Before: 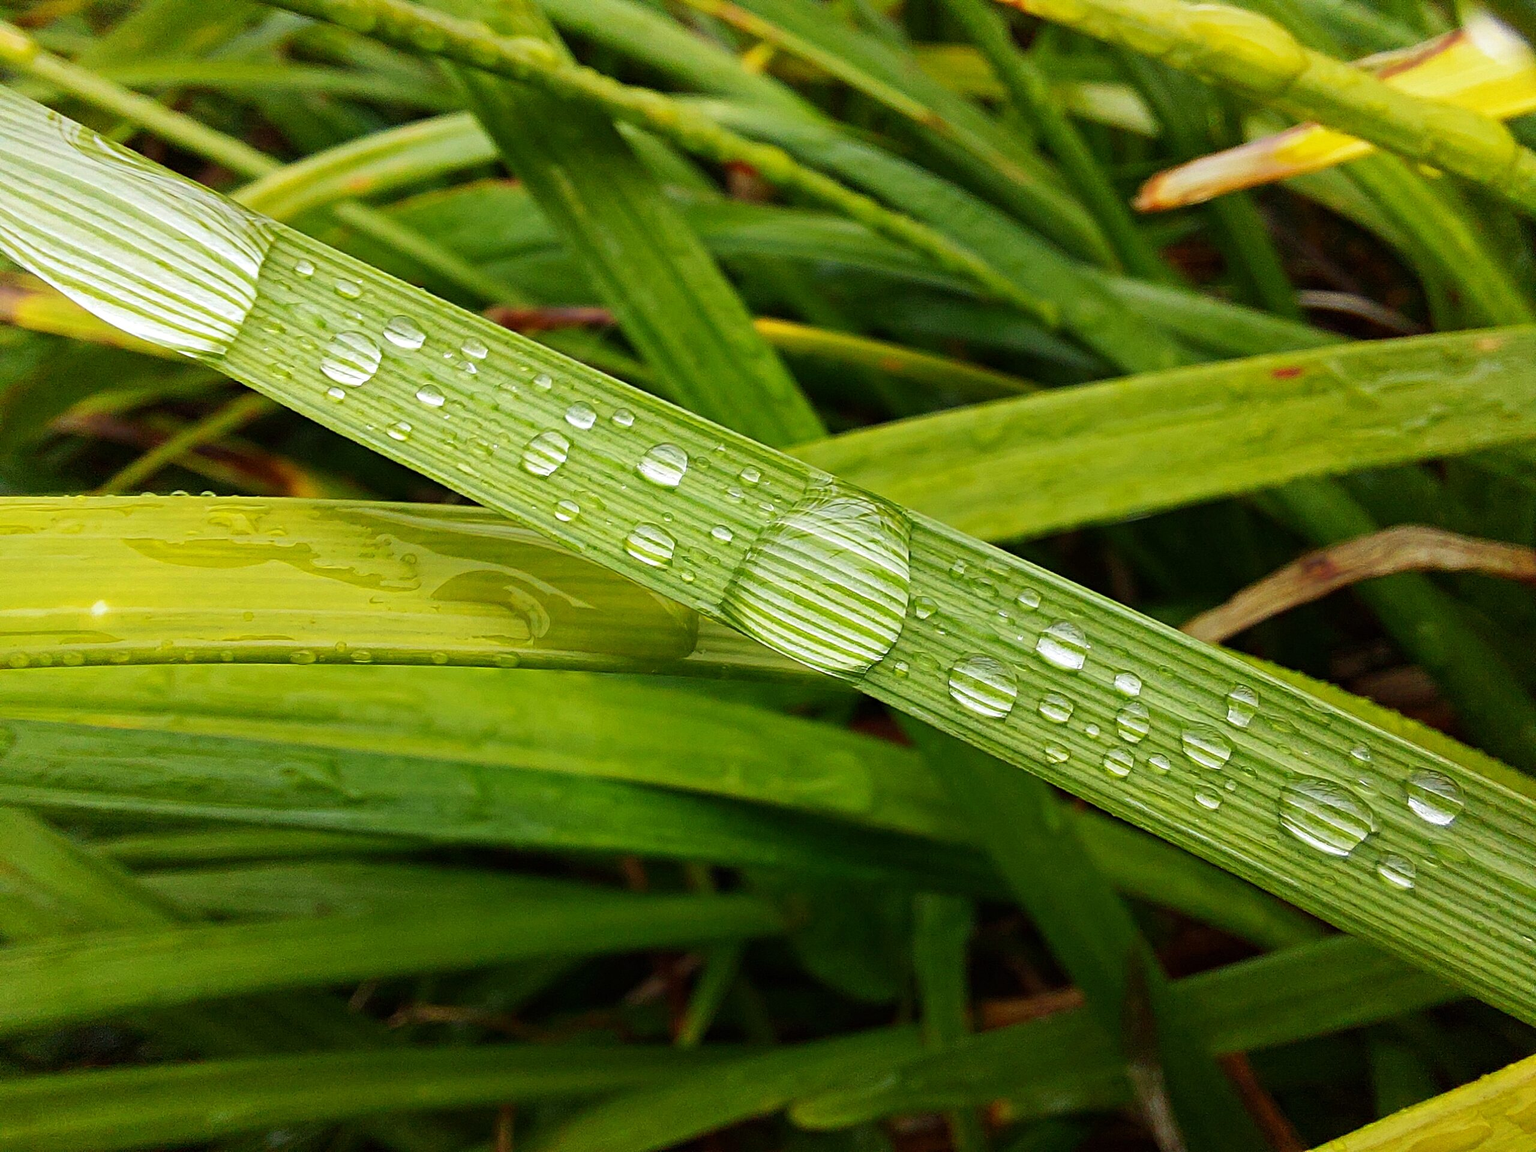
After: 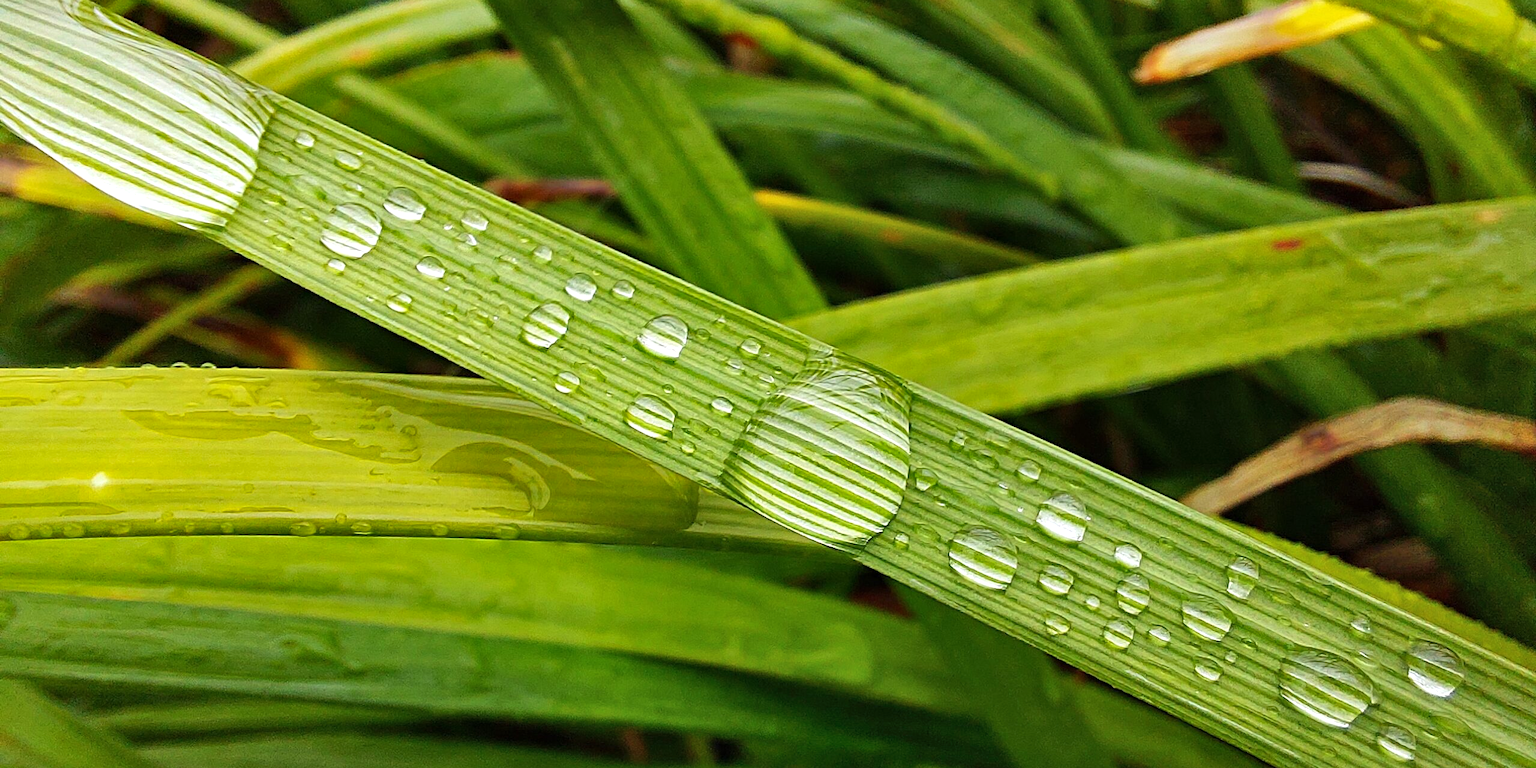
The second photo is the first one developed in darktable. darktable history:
shadows and highlights: soften with gaussian
crop: top 11.166%, bottom 22.168%
exposure: exposure 0.15 EV, compensate highlight preservation false
